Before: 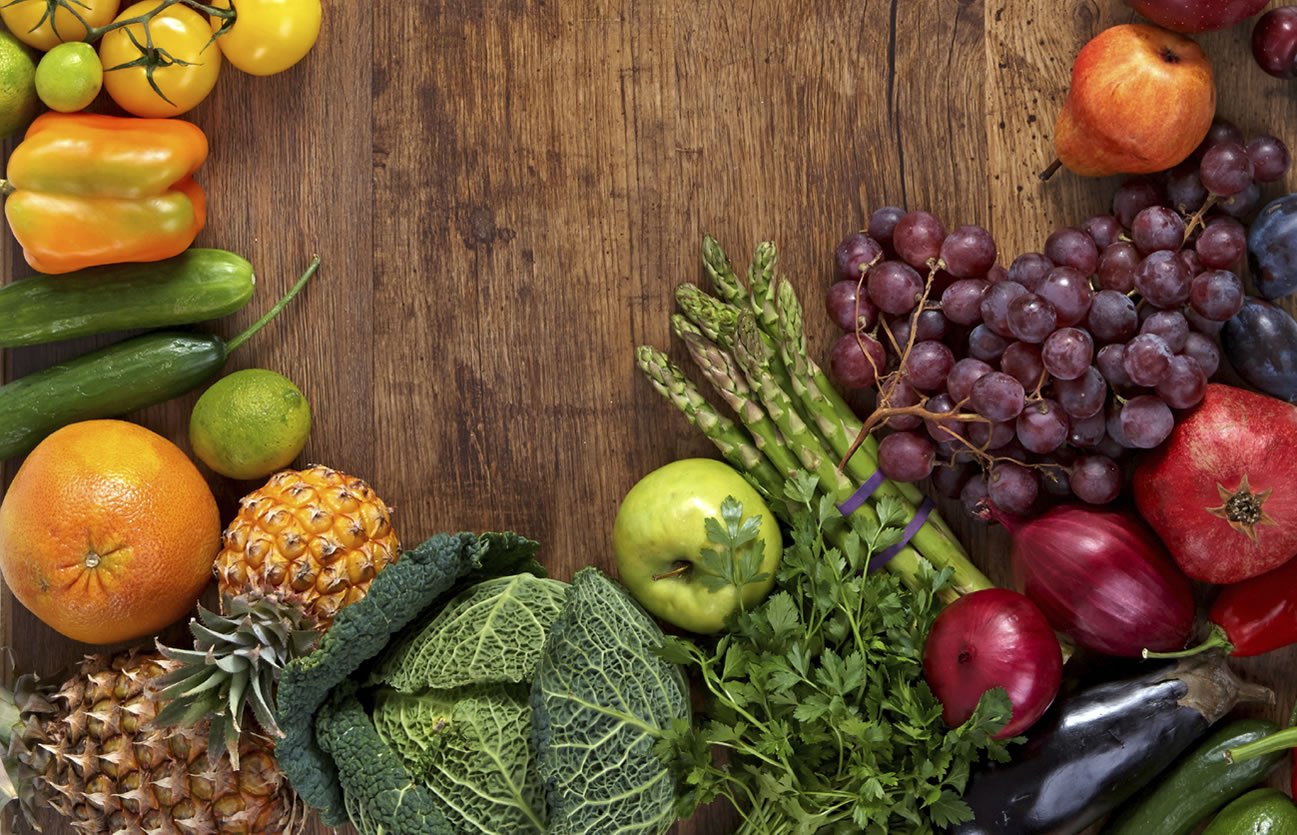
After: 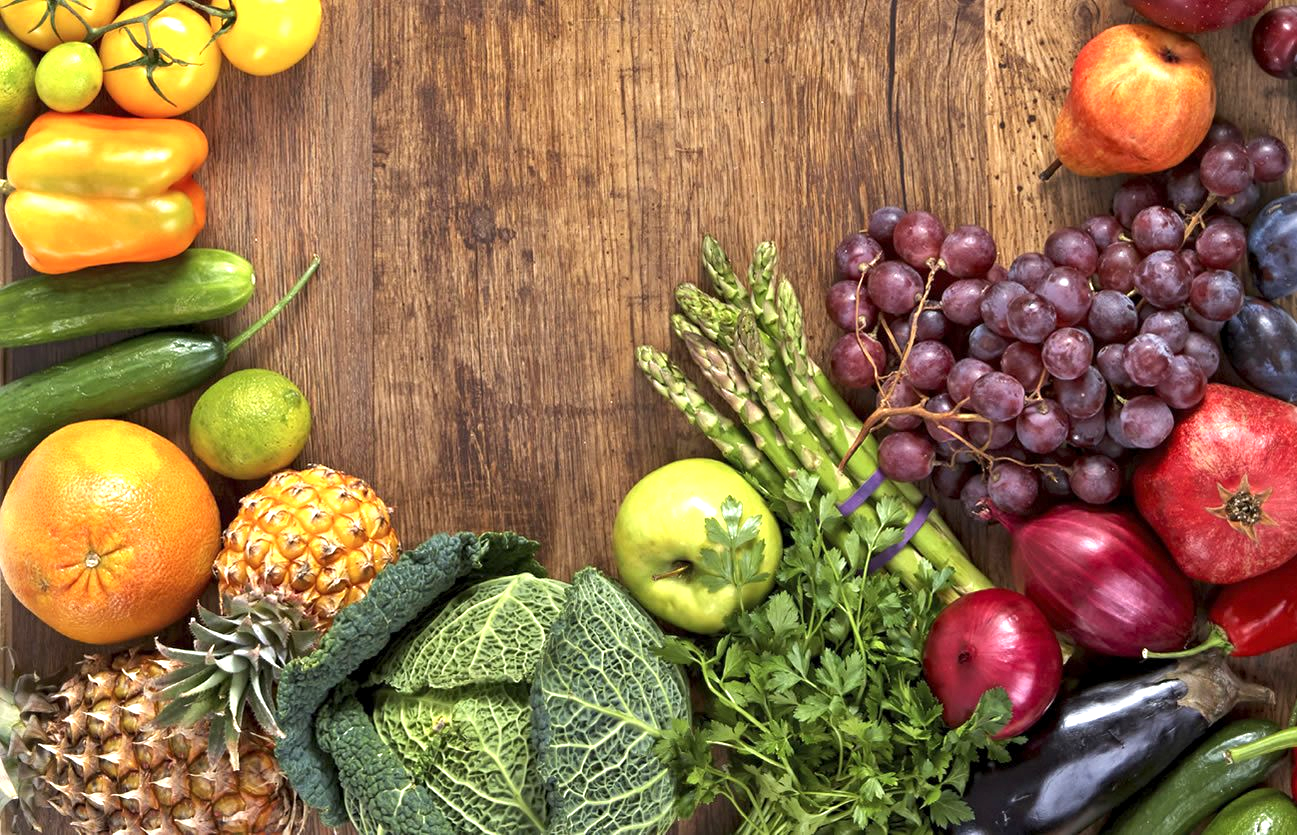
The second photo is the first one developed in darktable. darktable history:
exposure: black level correction 0, exposure 0.953 EV, compensate exposure bias true, compensate highlight preservation false
local contrast: highlights 100%, shadows 100%, detail 120%, midtone range 0.2
